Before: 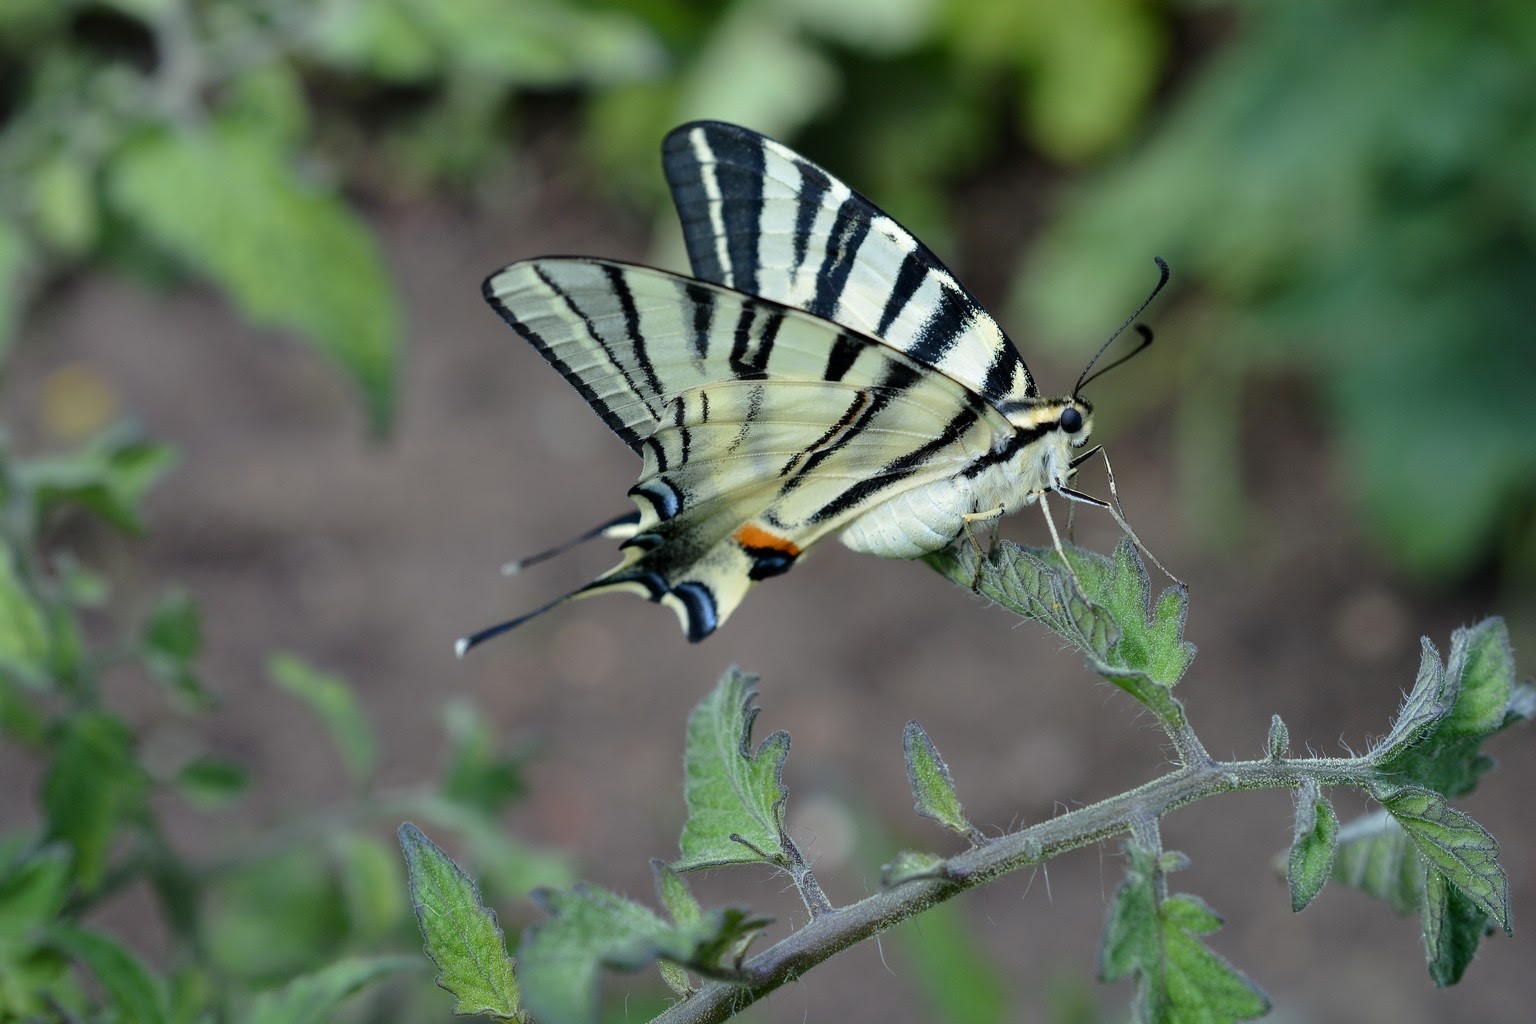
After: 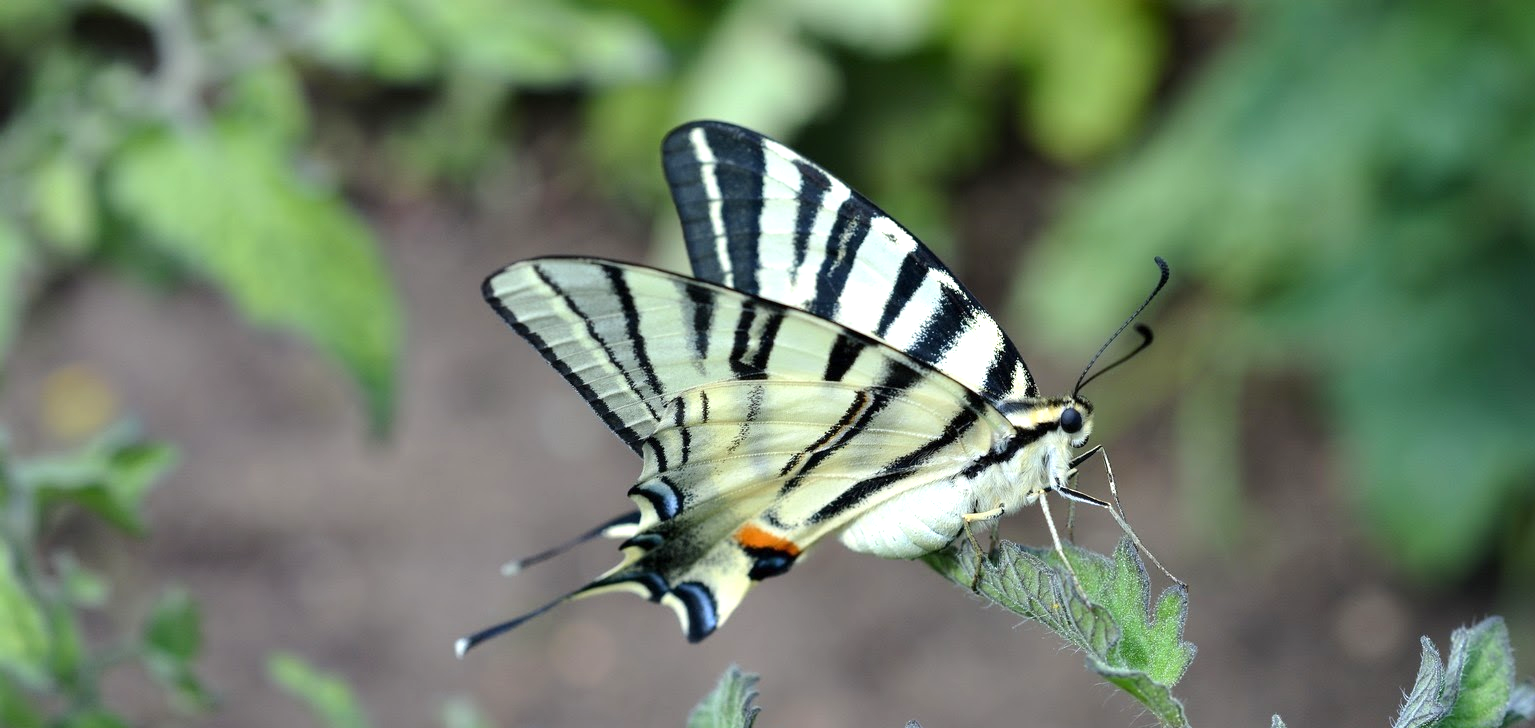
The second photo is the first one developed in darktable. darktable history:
crop: right 0%, bottom 28.898%
exposure: exposure 0.61 EV, compensate highlight preservation false
